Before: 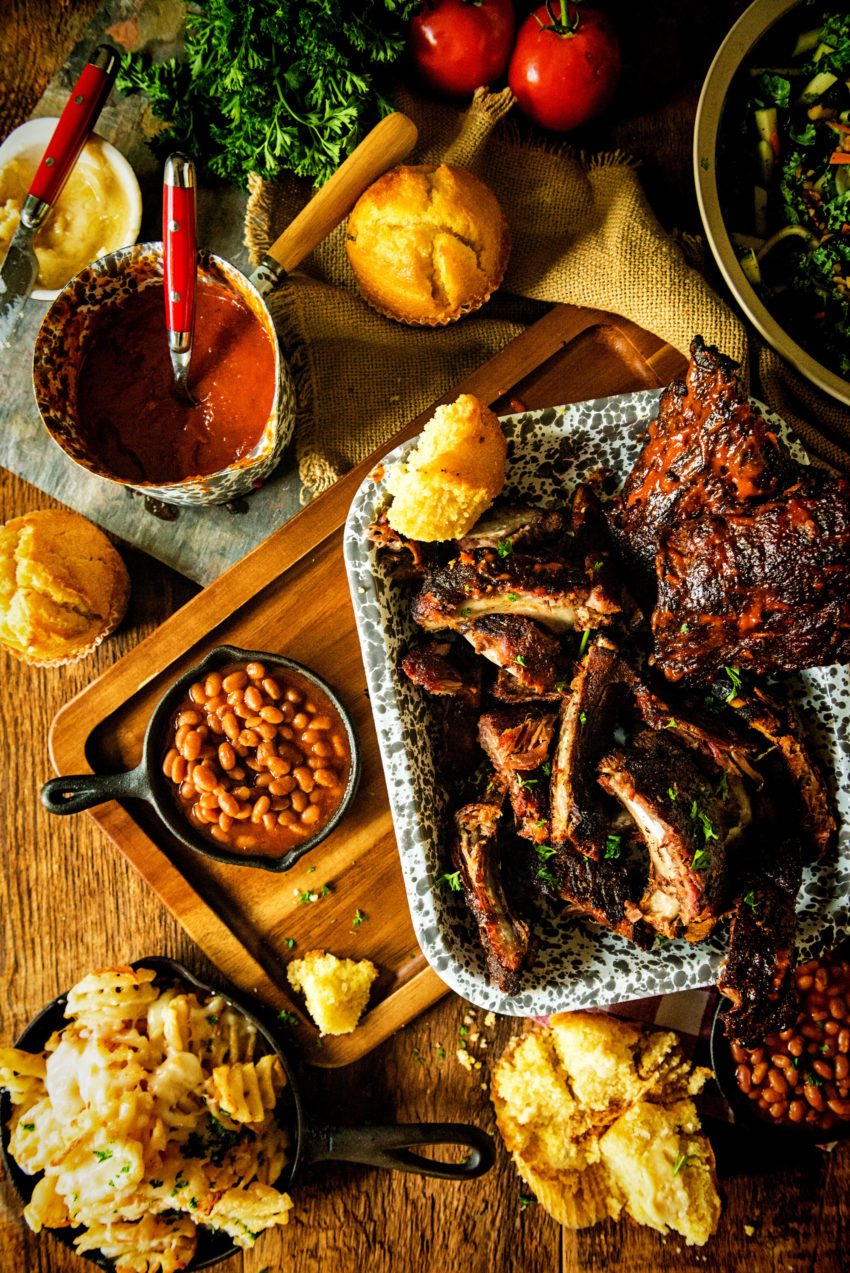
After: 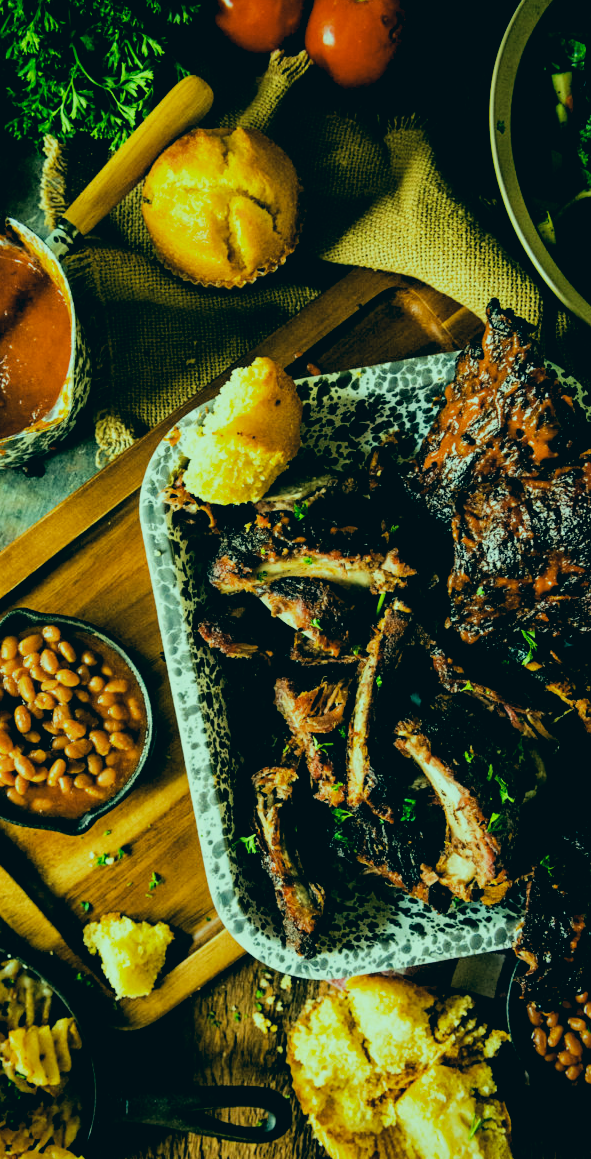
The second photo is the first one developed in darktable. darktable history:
crop and rotate: left 24.079%, top 2.952%, right 6.324%, bottom 5.978%
color correction: highlights a* -19.31, highlights b* 9.8, shadows a* -19.7, shadows b* -10.4
exposure: exposure -0.003 EV, compensate highlight preservation false
filmic rgb: black relative exposure -5.06 EV, white relative exposure 3.97 EV, hardness 2.9, contrast 1.199, highlights saturation mix -29.13%
